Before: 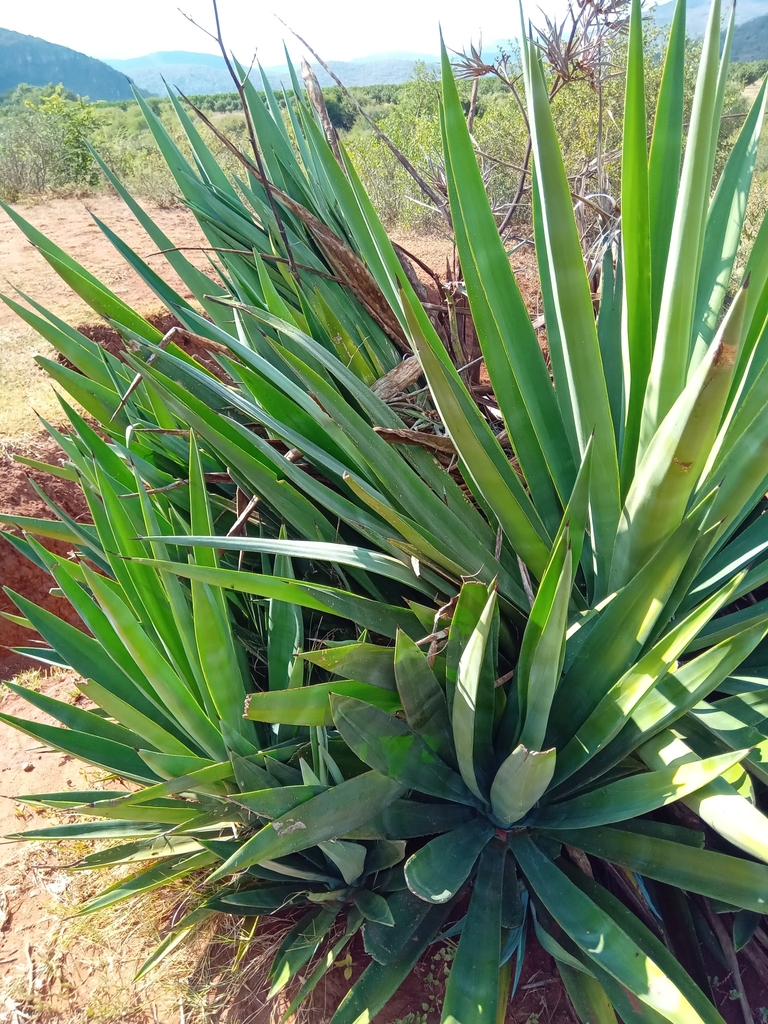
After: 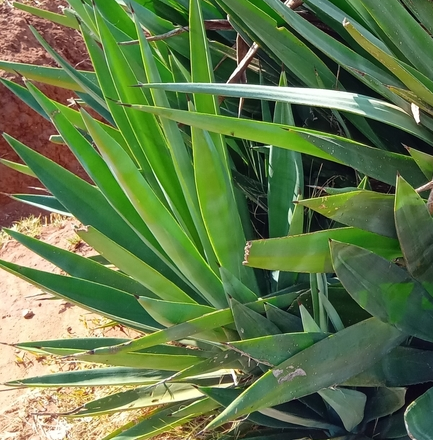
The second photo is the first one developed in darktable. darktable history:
crop: top 44.3%, right 43.593%, bottom 12.721%
